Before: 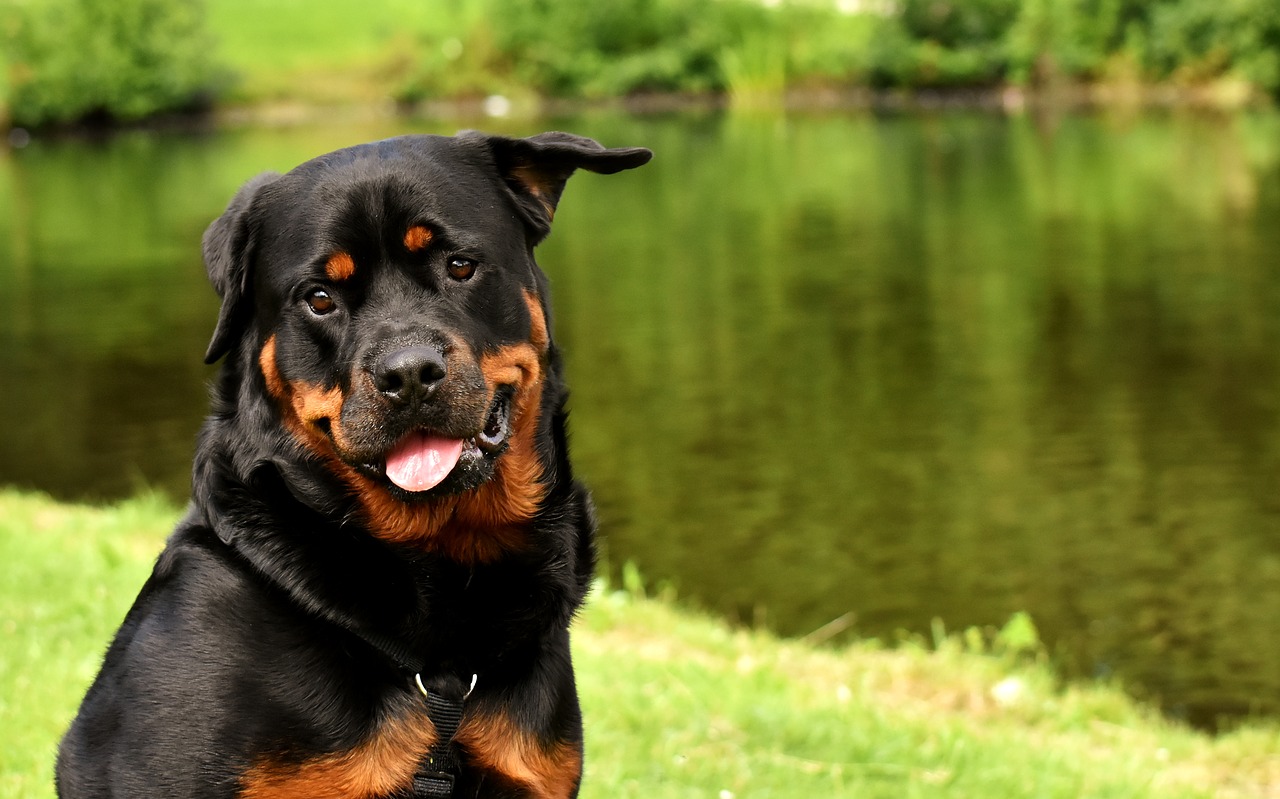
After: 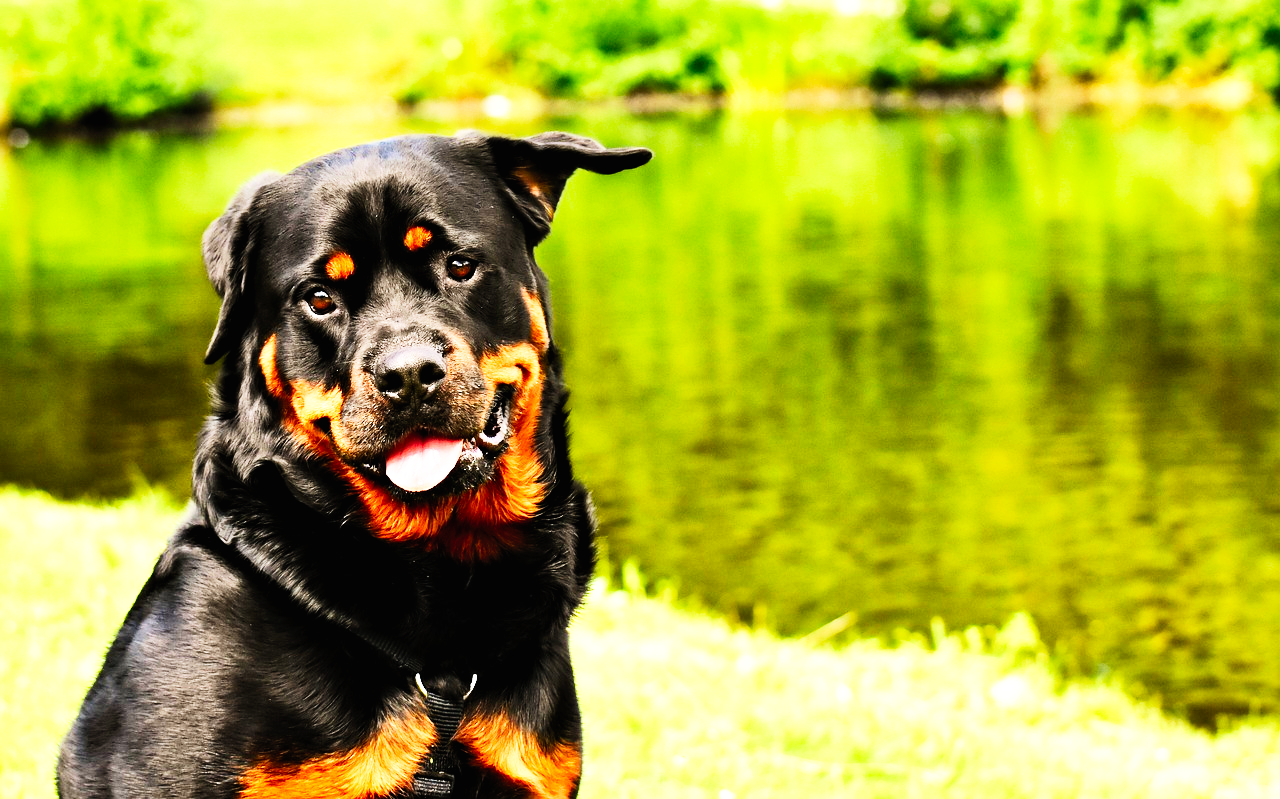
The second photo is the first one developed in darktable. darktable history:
contrast brightness saturation: contrast 0.2, brightness 0.16, saturation 0.22
contrast equalizer: y [[0.5, 0.5, 0.544, 0.569, 0.5, 0.5], [0.5 ×6], [0.5 ×6], [0 ×6], [0 ×6]]
base curve: curves: ch0 [(0, 0) (0.007, 0.004) (0.027, 0.03) (0.046, 0.07) (0.207, 0.54) (0.442, 0.872) (0.673, 0.972) (1, 1)], preserve colors none
